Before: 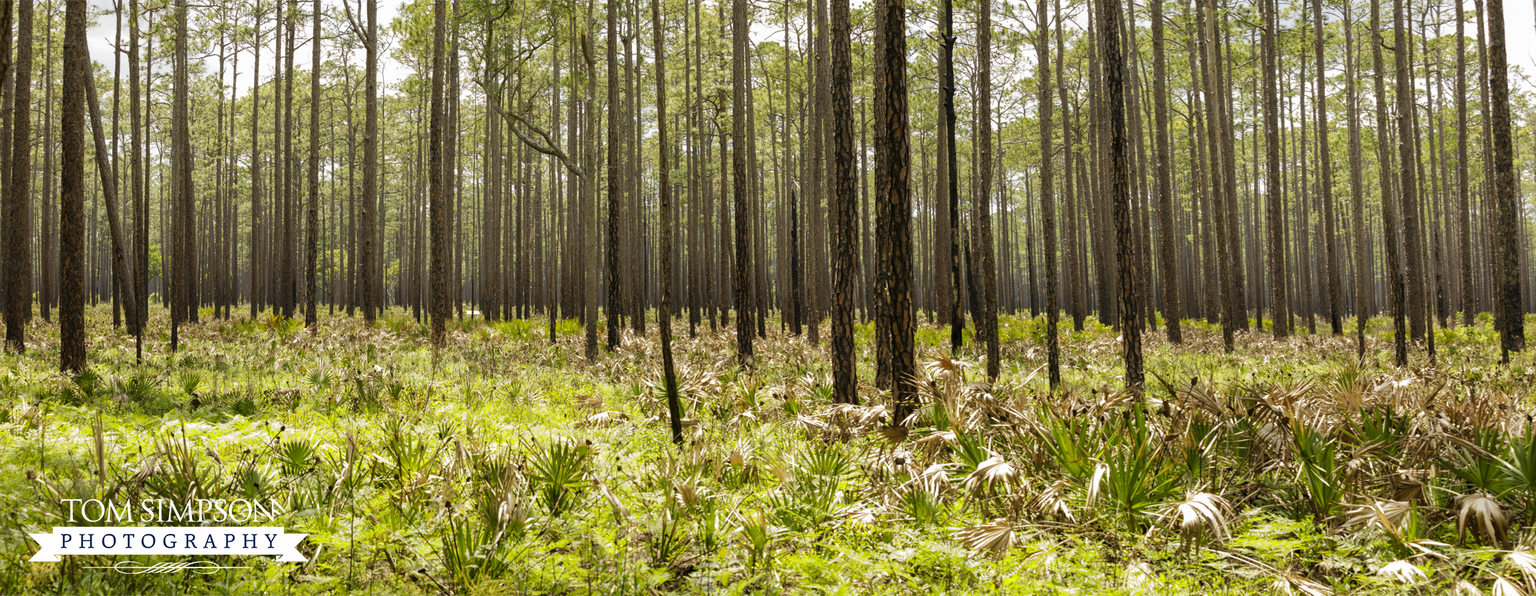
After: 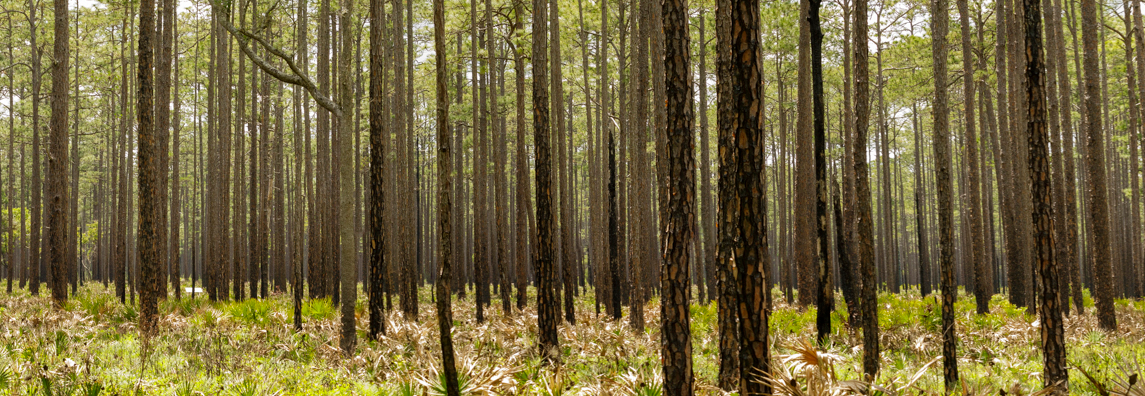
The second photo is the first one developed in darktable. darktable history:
crop: left 21.129%, top 15.149%, right 21.618%, bottom 33.79%
